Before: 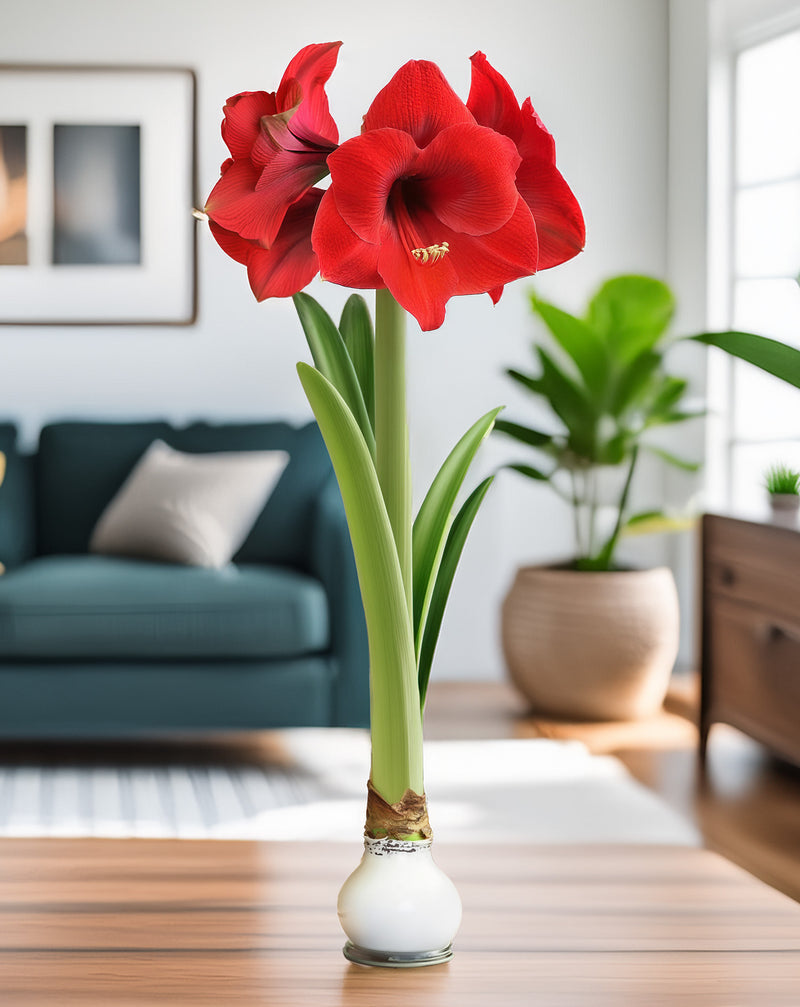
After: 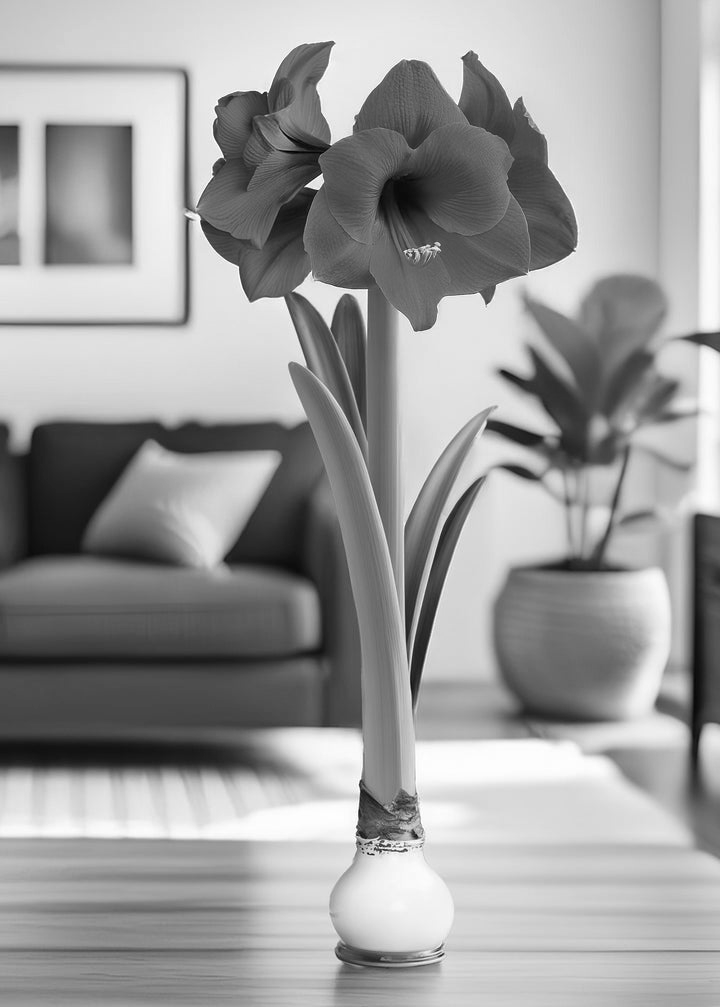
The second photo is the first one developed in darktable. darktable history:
crop and rotate: left 1.016%, right 8.953%
color calibration: output gray [0.21, 0.42, 0.37, 0], illuminant F (fluorescent), F source F9 (Cool White Deluxe 4150 K) – high CRI, x 0.374, y 0.373, temperature 4153.17 K
